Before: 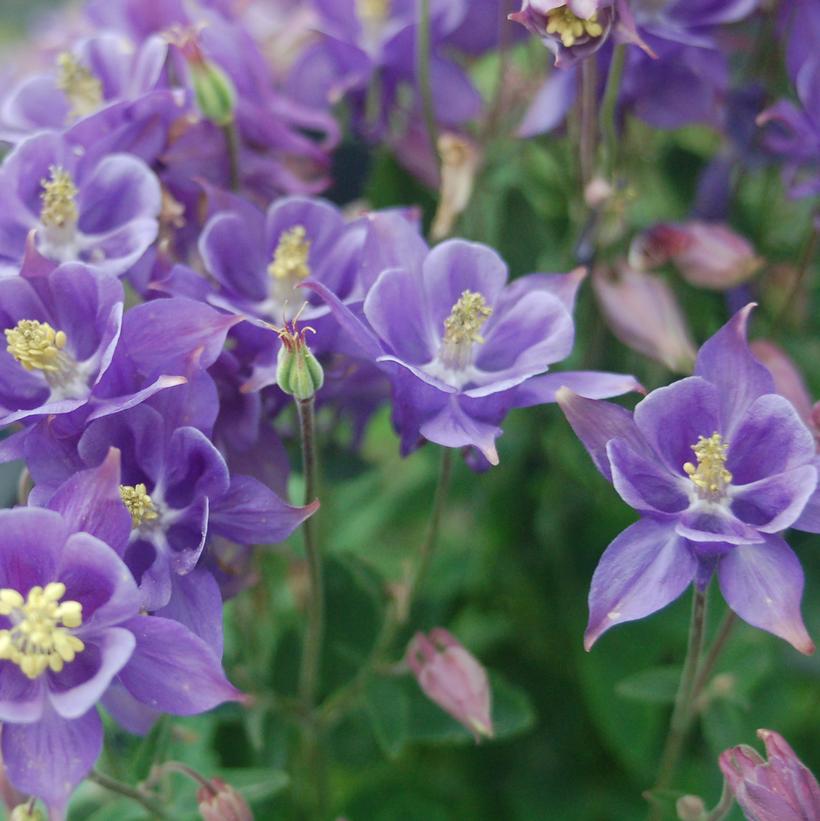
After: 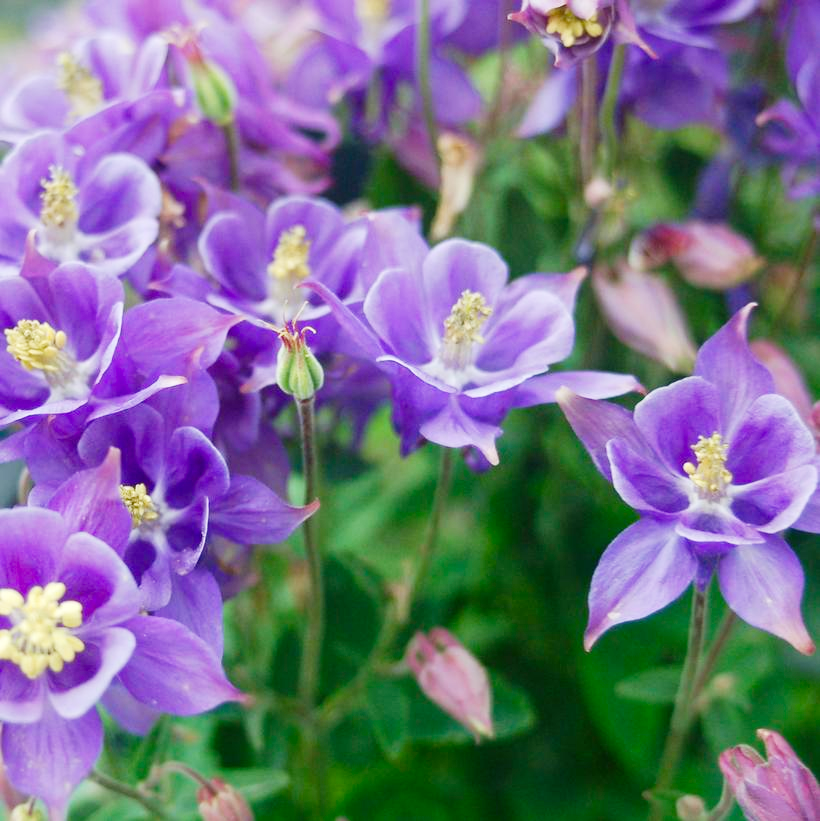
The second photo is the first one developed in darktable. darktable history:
tone curve: curves: ch0 [(0, 0) (0.004, 0.001) (0.02, 0.008) (0.218, 0.218) (0.664, 0.774) (0.832, 0.914) (1, 1)], preserve colors none
color balance rgb: linear chroma grading › shadows 19.44%, linear chroma grading › highlights 3.42%, linear chroma grading › mid-tones 10.16%
